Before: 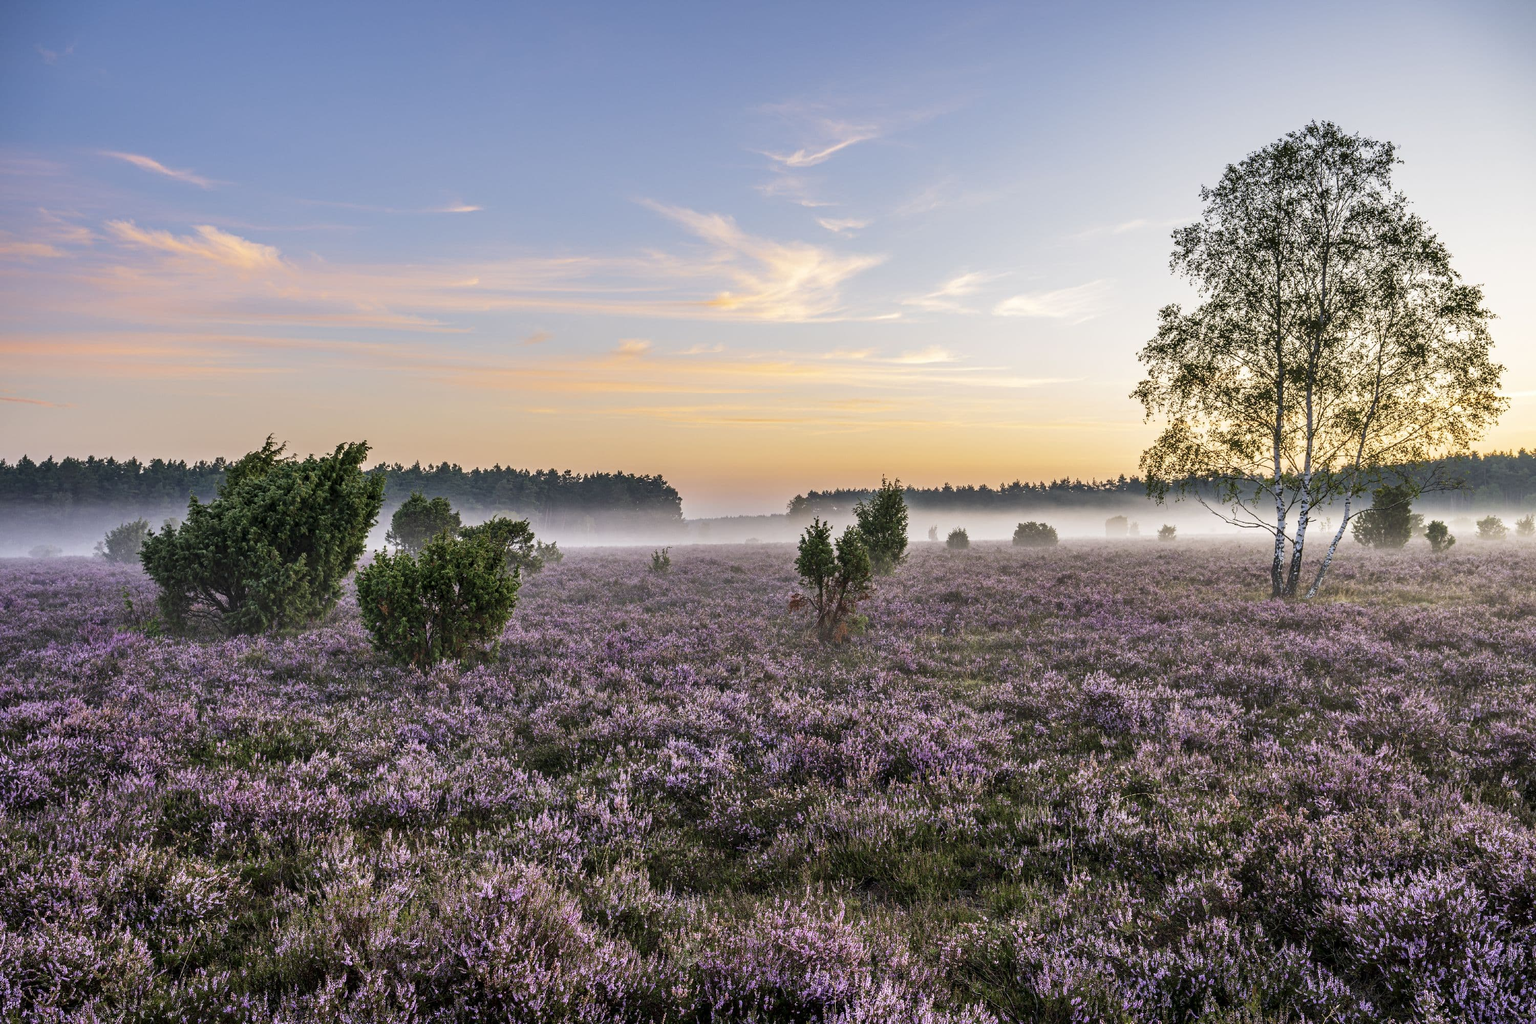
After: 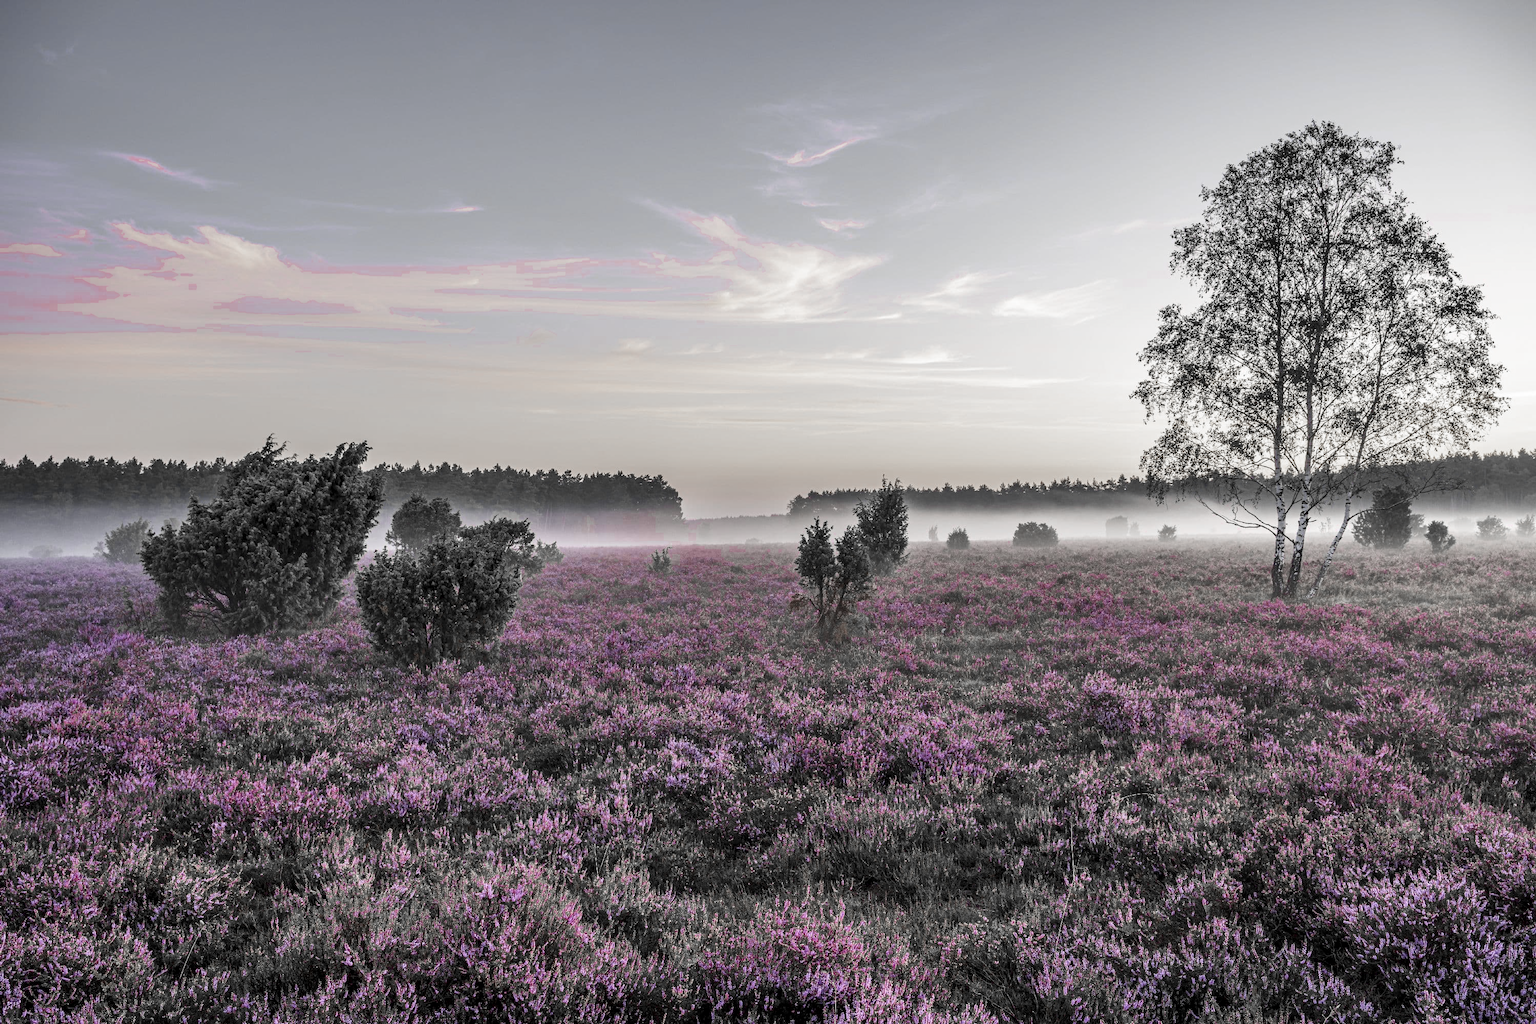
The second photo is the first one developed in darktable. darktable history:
color zones: curves: ch0 [(0, 0.278) (0.143, 0.5) (0.286, 0.5) (0.429, 0.5) (0.571, 0.5) (0.714, 0.5) (0.857, 0.5) (1, 0.5)]; ch1 [(0, 1) (0.143, 0.165) (0.286, 0) (0.429, 0) (0.571, 0) (0.714, 0) (0.857, 0.5) (1, 0.5)]; ch2 [(0, 0.508) (0.143, 0.5) (0.286, 0.5) (0.429, 0.5) (0.571, 0.5) (0.714, 0.5) (0.857, 0.5) (1, 0.5)]
exposure: black level correction 0.001, compensate exposure bias true, compensate highlight preservation false
